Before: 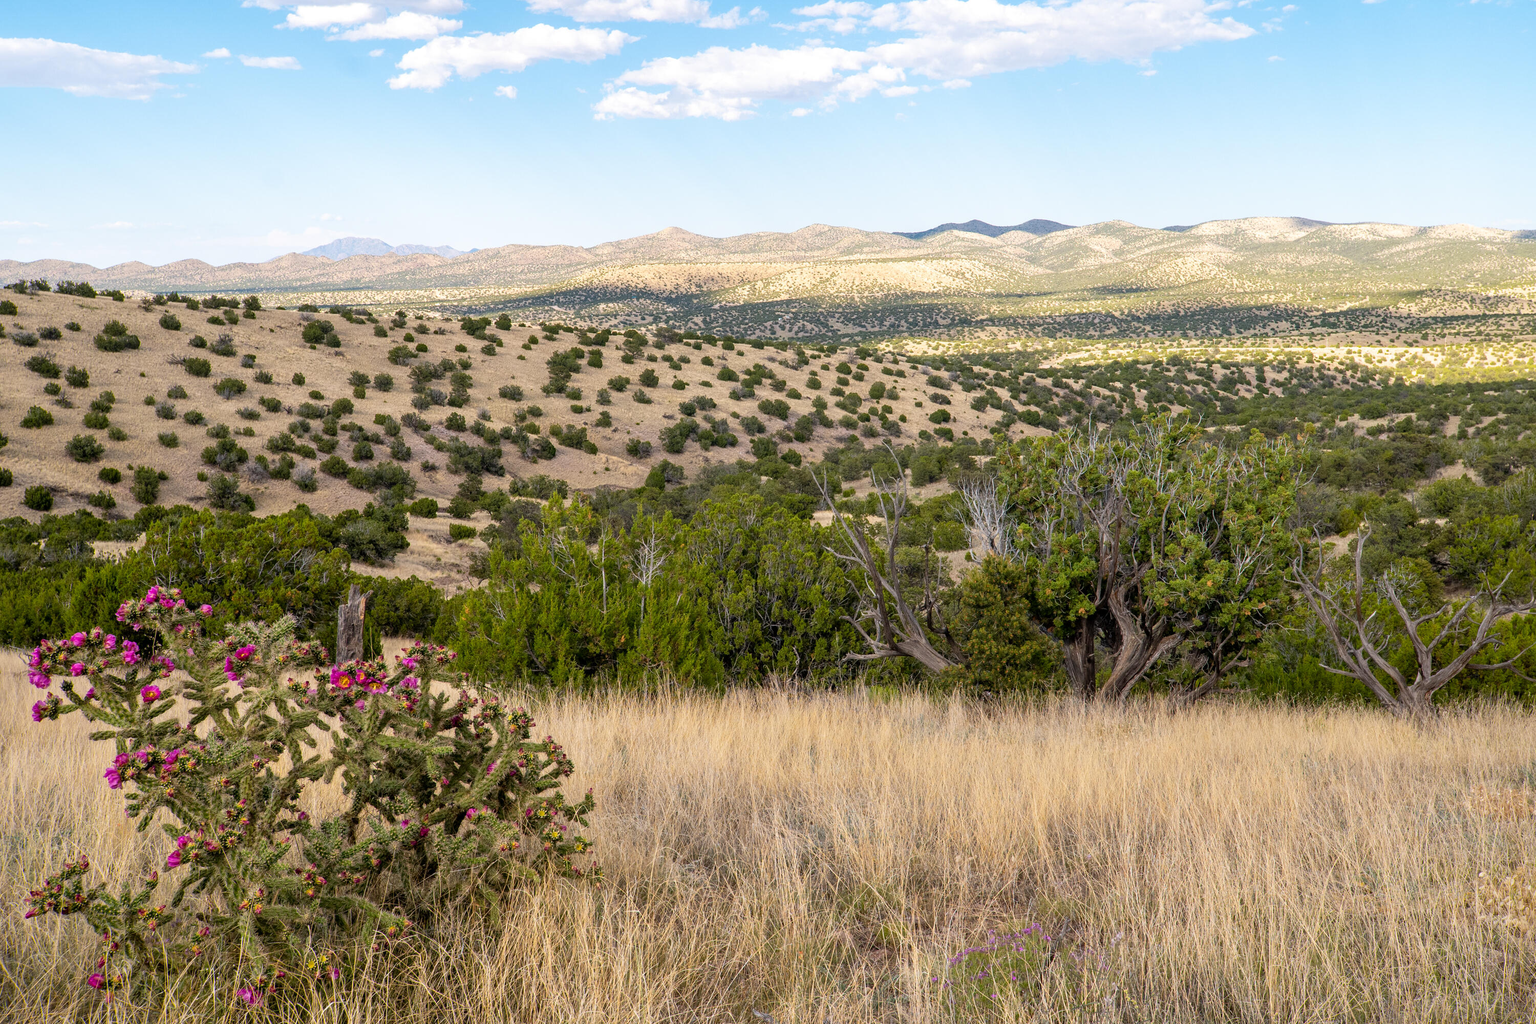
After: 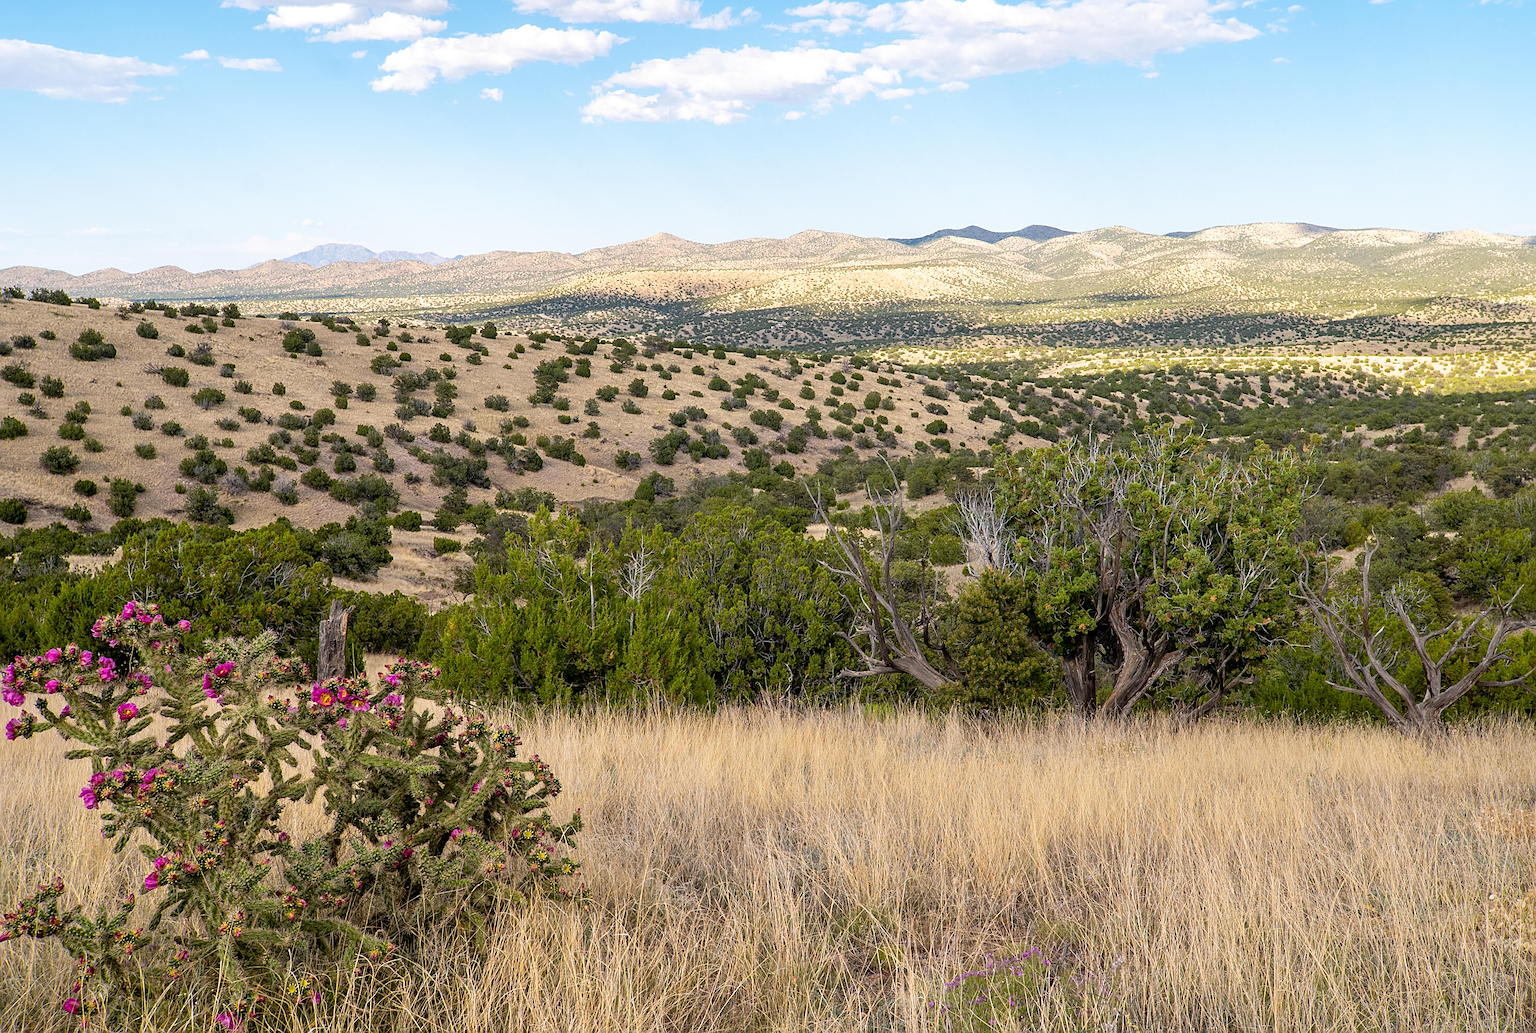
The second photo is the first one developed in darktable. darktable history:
crop and rotate: left 1.767%, right 0.675%, bottom 1.538%
sharpen: on, module defaults
